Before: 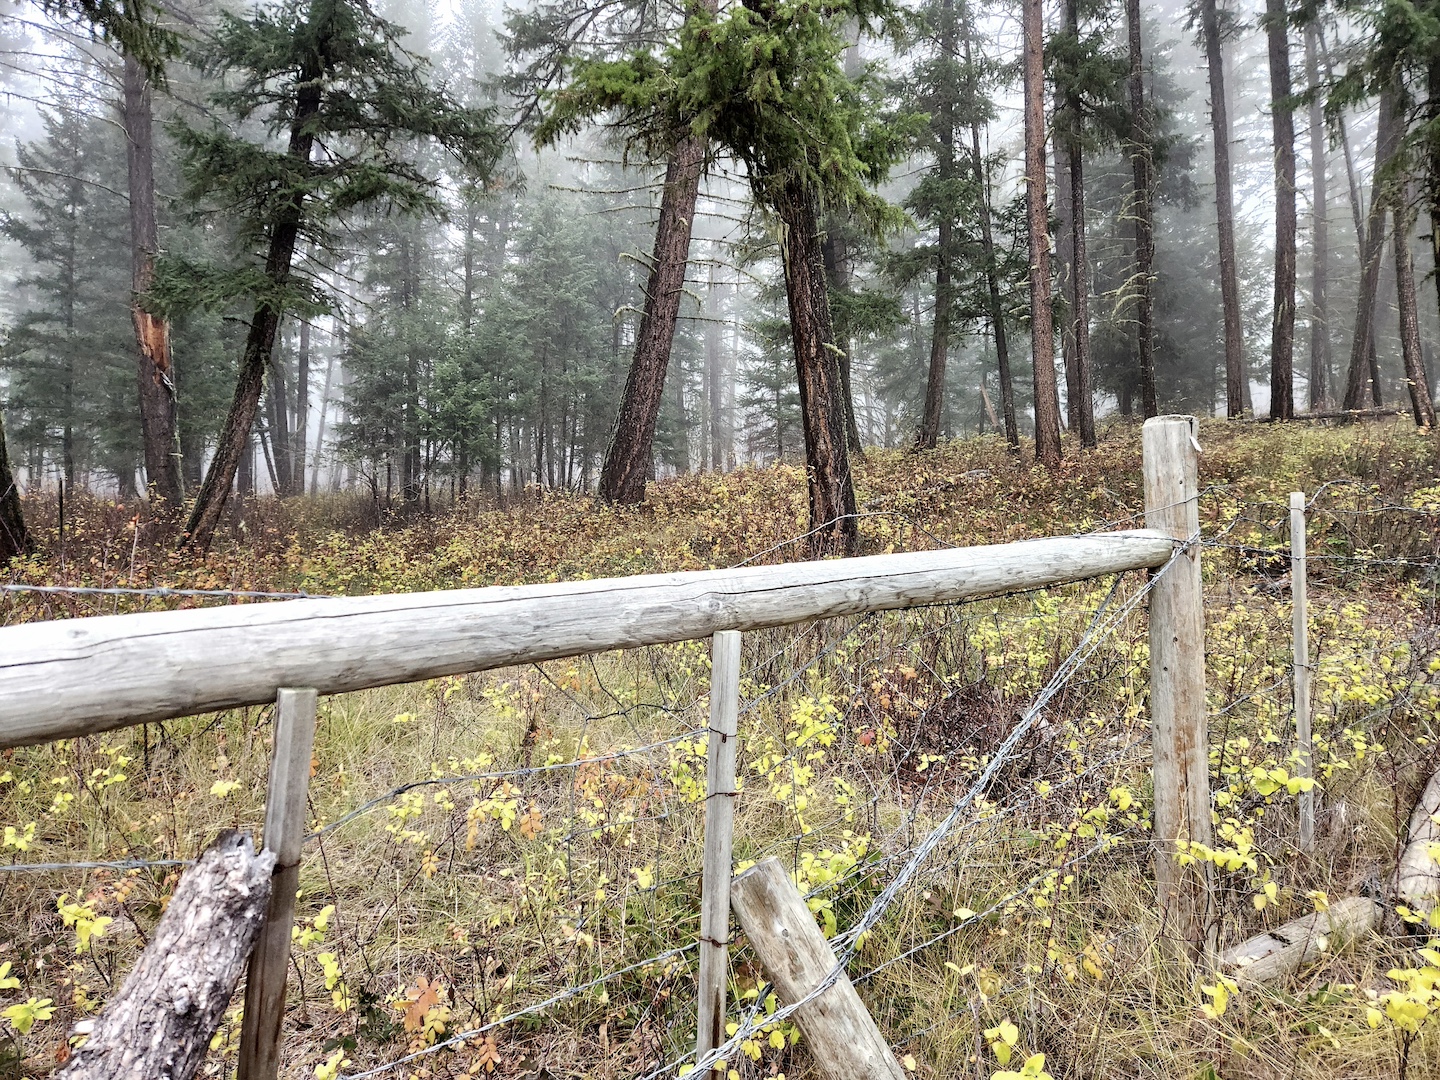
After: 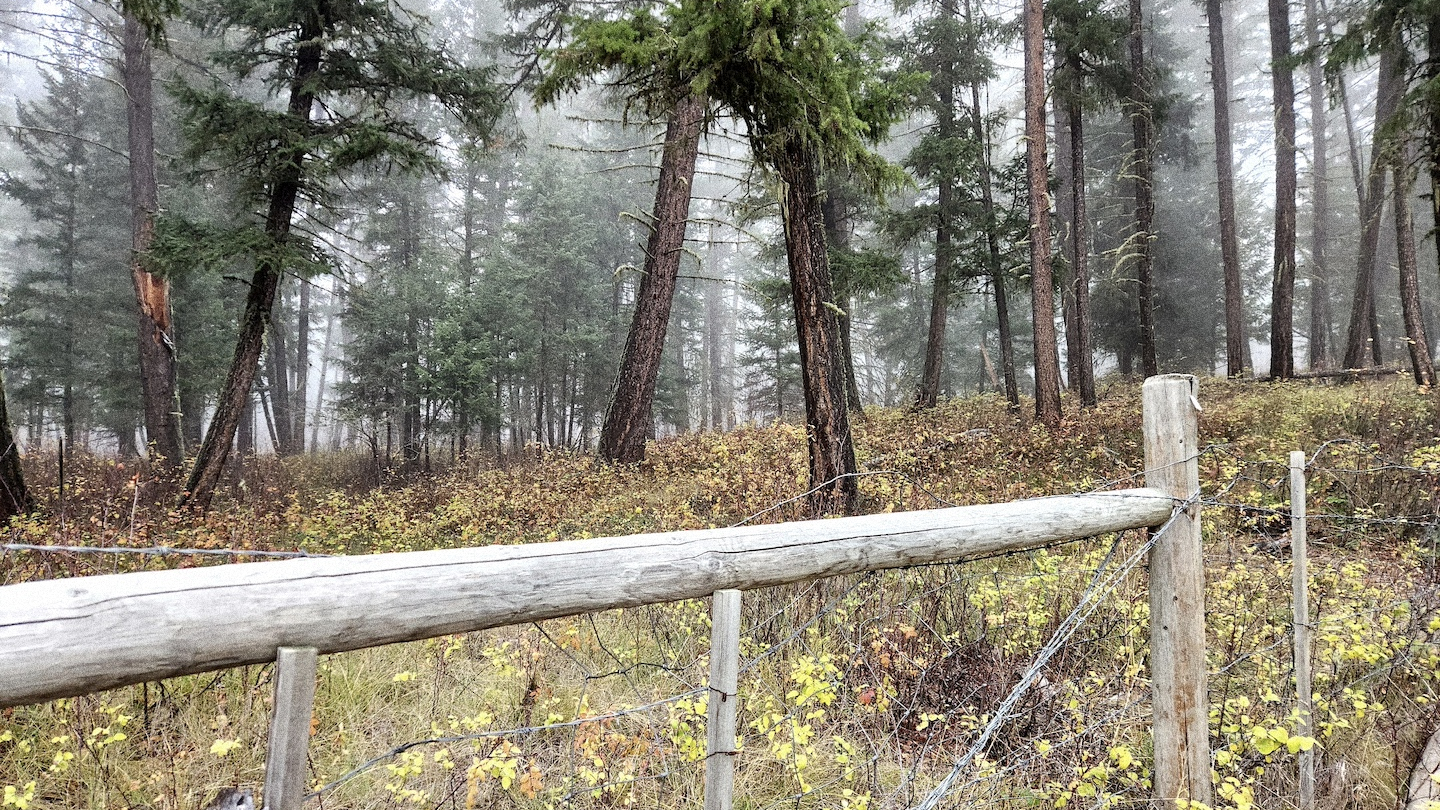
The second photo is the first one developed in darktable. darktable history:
grain: coarseness 14.49 ISO, strength 48.04%, mid-tones bias 35%
crop: top 3.857%, bottom 21.132%
